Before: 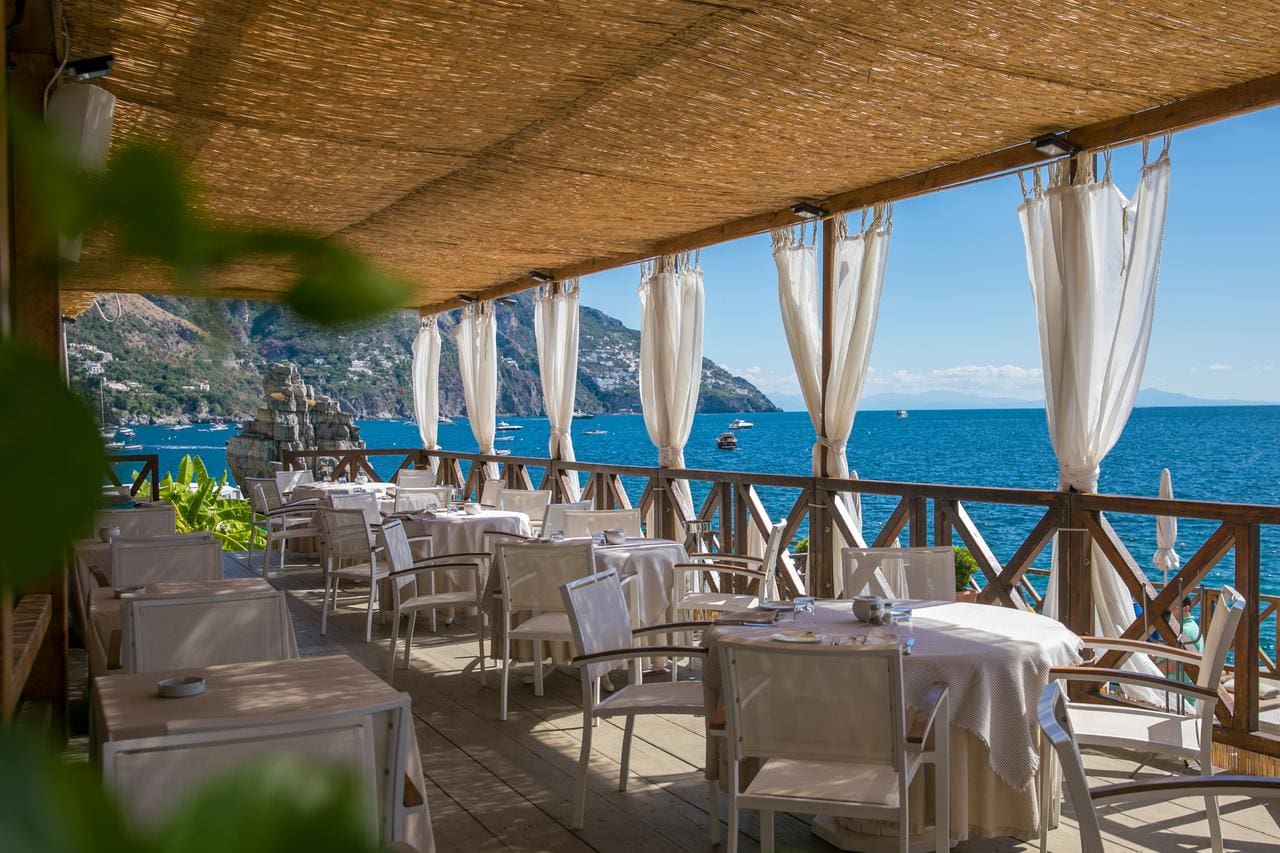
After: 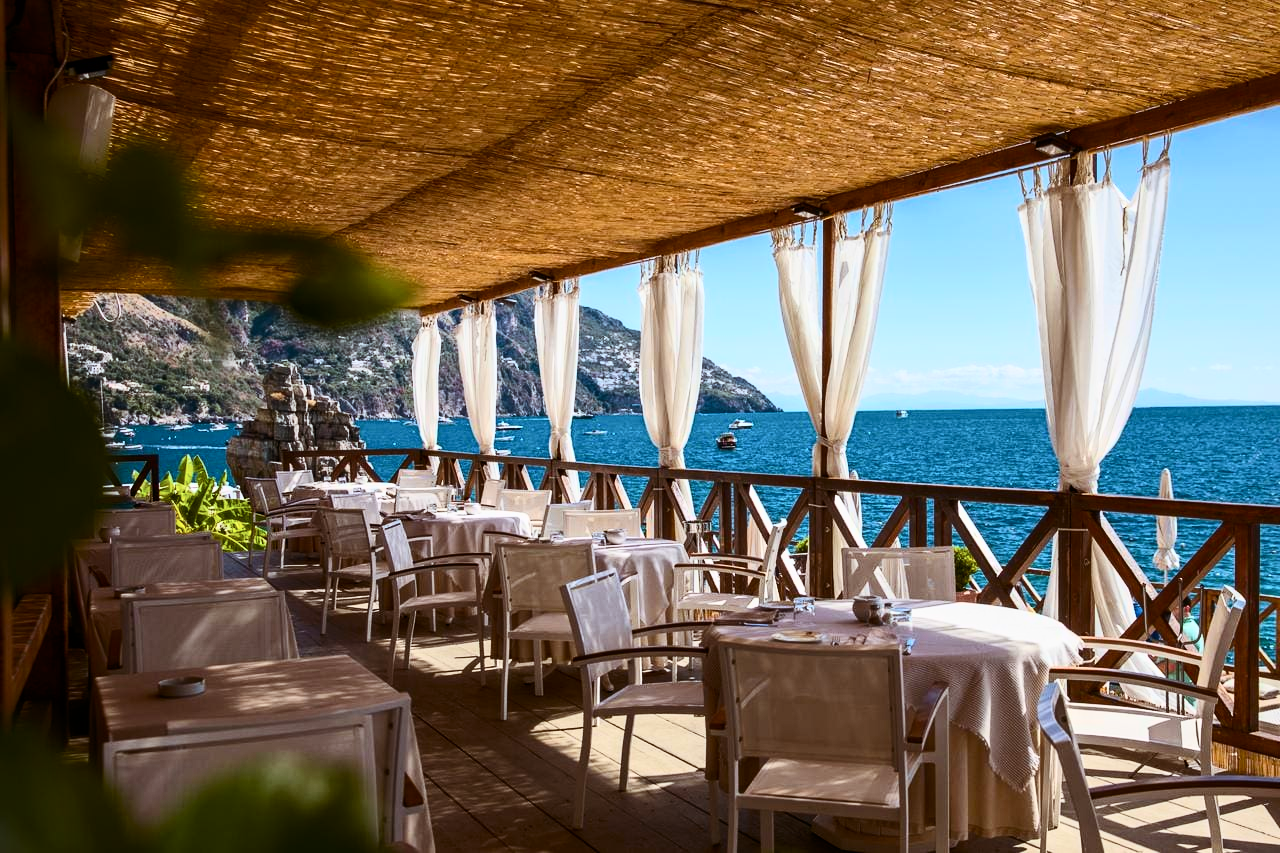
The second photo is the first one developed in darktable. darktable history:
color balance rgb: shadows lift › chroma 9.771%, shadows lift › hue 43.28°, power › luminance -3.904%, power › hue 140°, perceptual saturation grading › global saturation 13.079%, global vibrance 20%
filmic rgb: black relative exposure -9.56 EV, white relative exposure 3.03 EV, hardness 6.1, color science v6 (2022)
contrast brightness saturation: contrast 0.376, brightness 0.112
